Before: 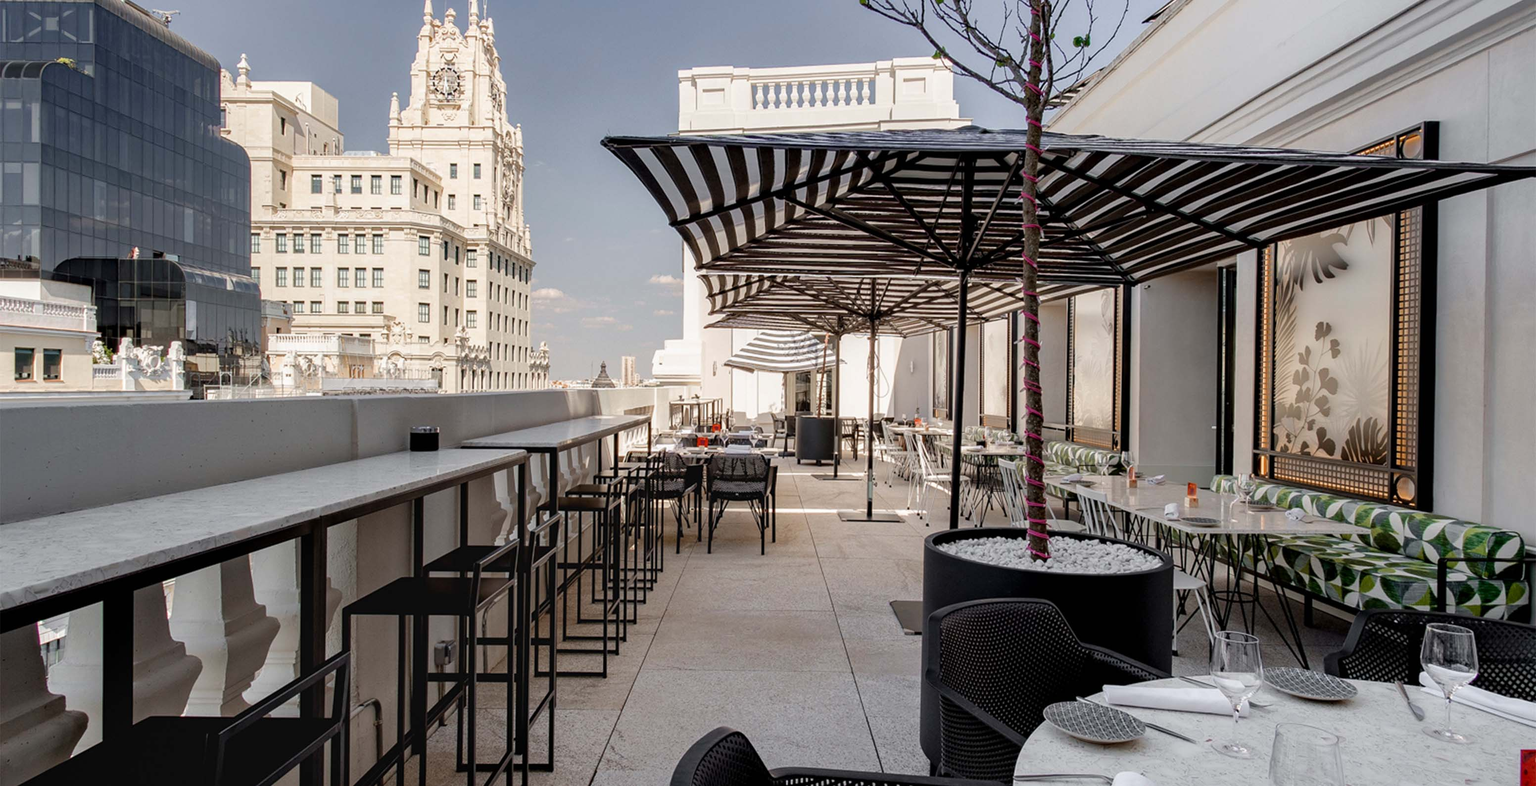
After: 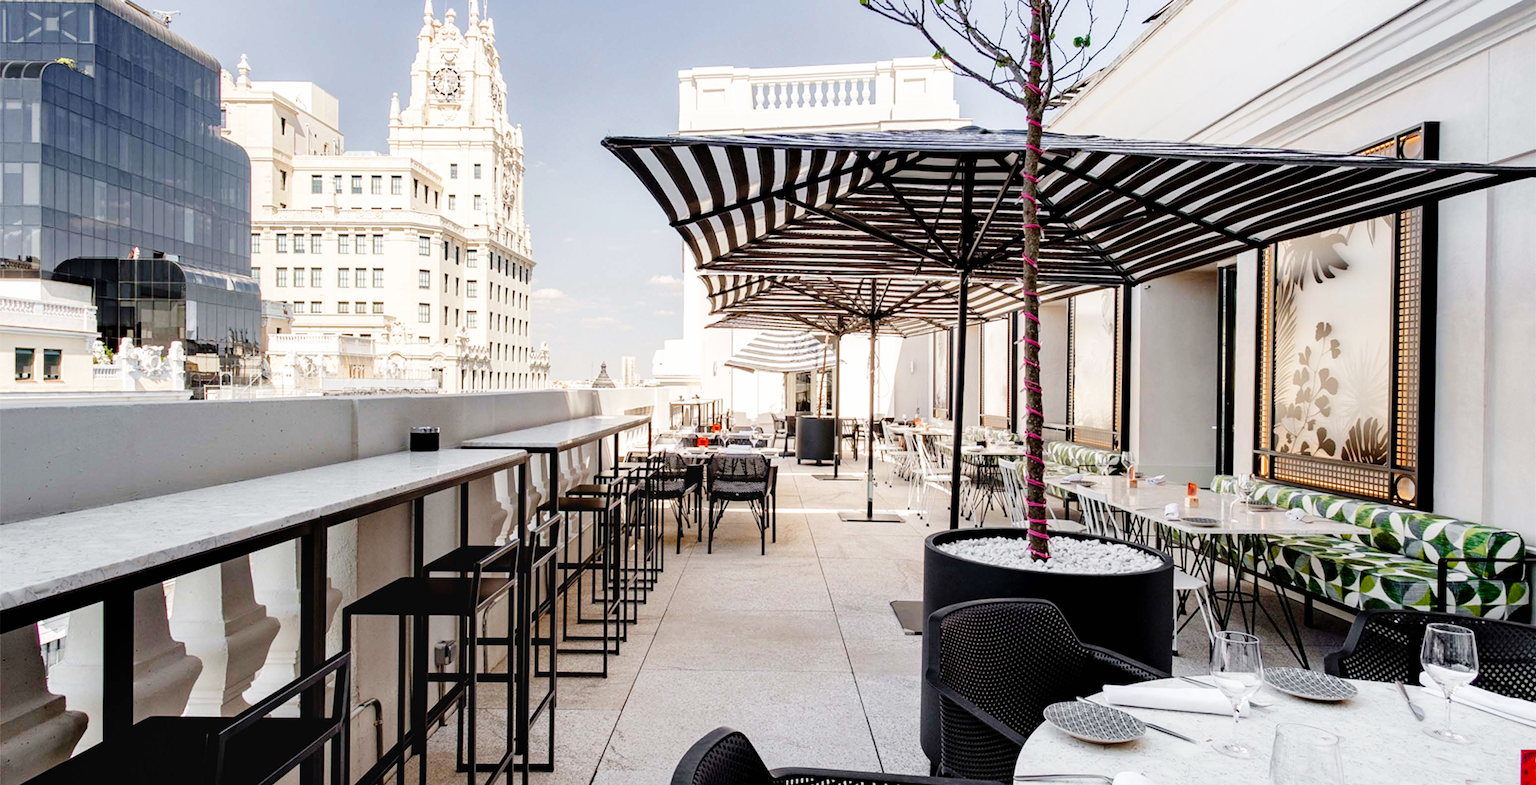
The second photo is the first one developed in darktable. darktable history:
base curve: curves: ch0 [(0, 0) (0.008, 0.007) (0.022, 0.029) (0.048, 0.089) (0.092, 0.197) (0.191, 0.399) (0.275, 0.534) (0.357, 0.65) (0.477, 0.78) (0.542, 0.833) (0.799, 0.973) (1, 1)], exposure shift 0.583, preserve colors none
